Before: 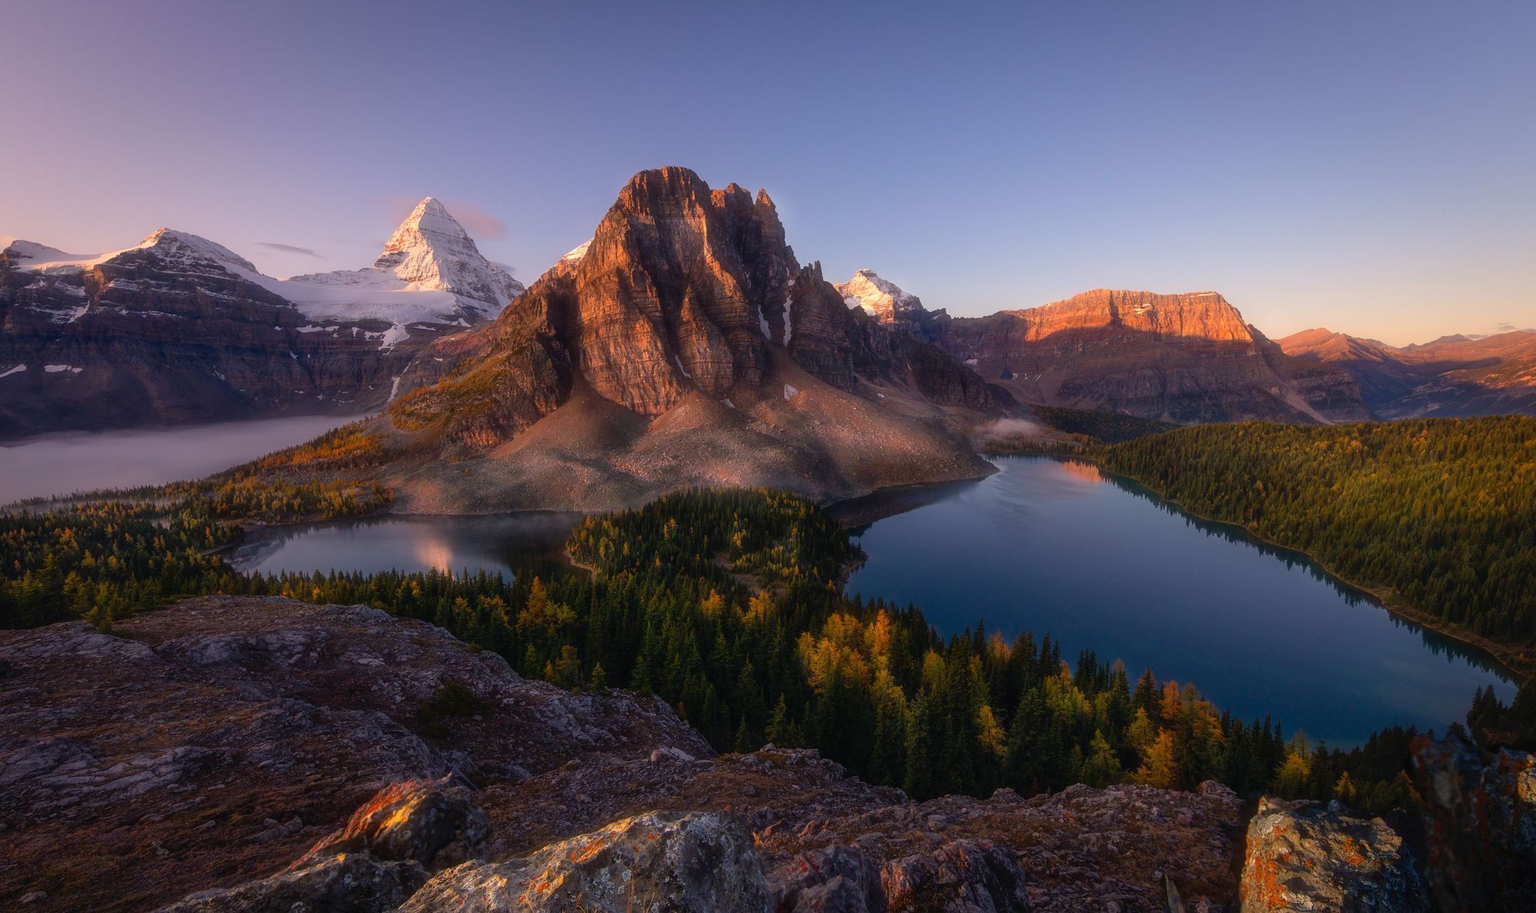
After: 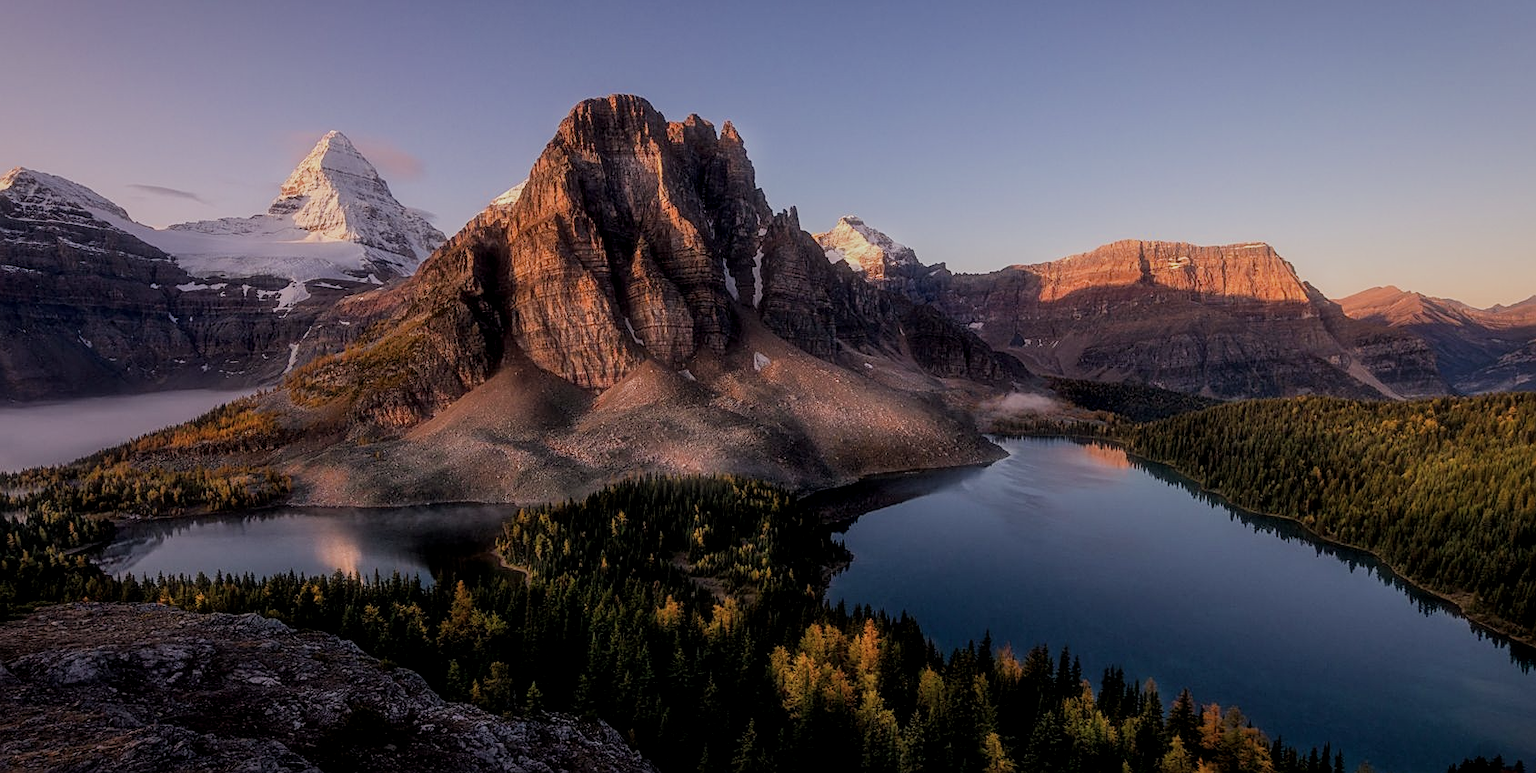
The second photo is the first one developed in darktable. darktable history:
exposure: black level correction 0.001, exposure -0.124 EV, compensate exposure bias true, compensate highlight preservation false
filmic rgb: black relative exposure -7.65 EV, white relative exposure 4.56 EV, hardness 3.61
contrast brightness saturation: saturation -0.1
crop and rotate: left 9.644%, top 9.523%, right 5.901%, bottom 18.823%
local contrast: on, module defaults
sharpen: on, module defaults
